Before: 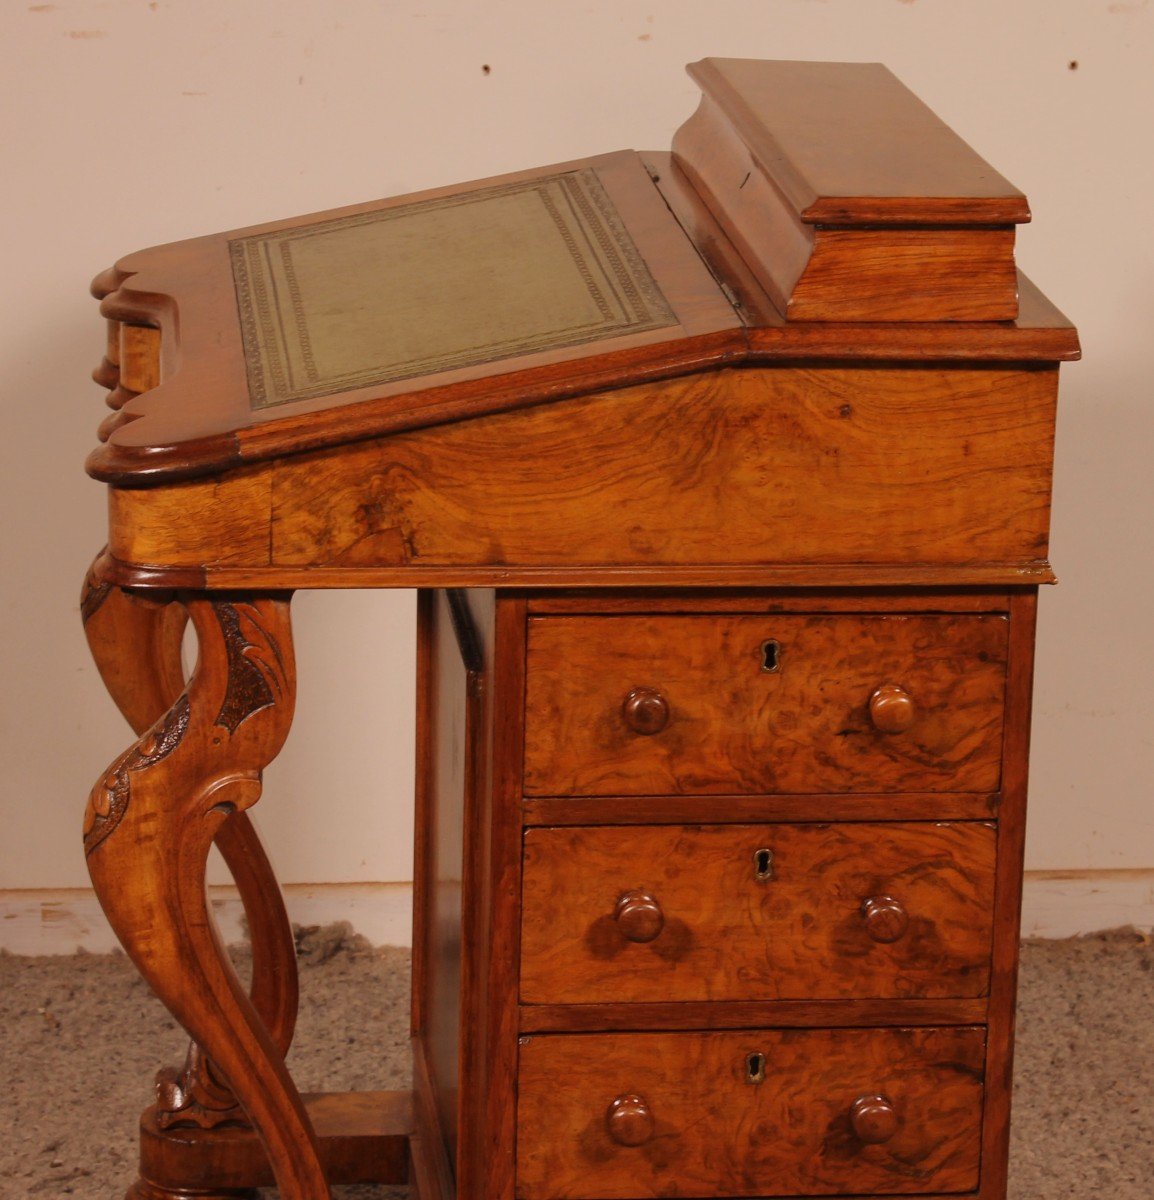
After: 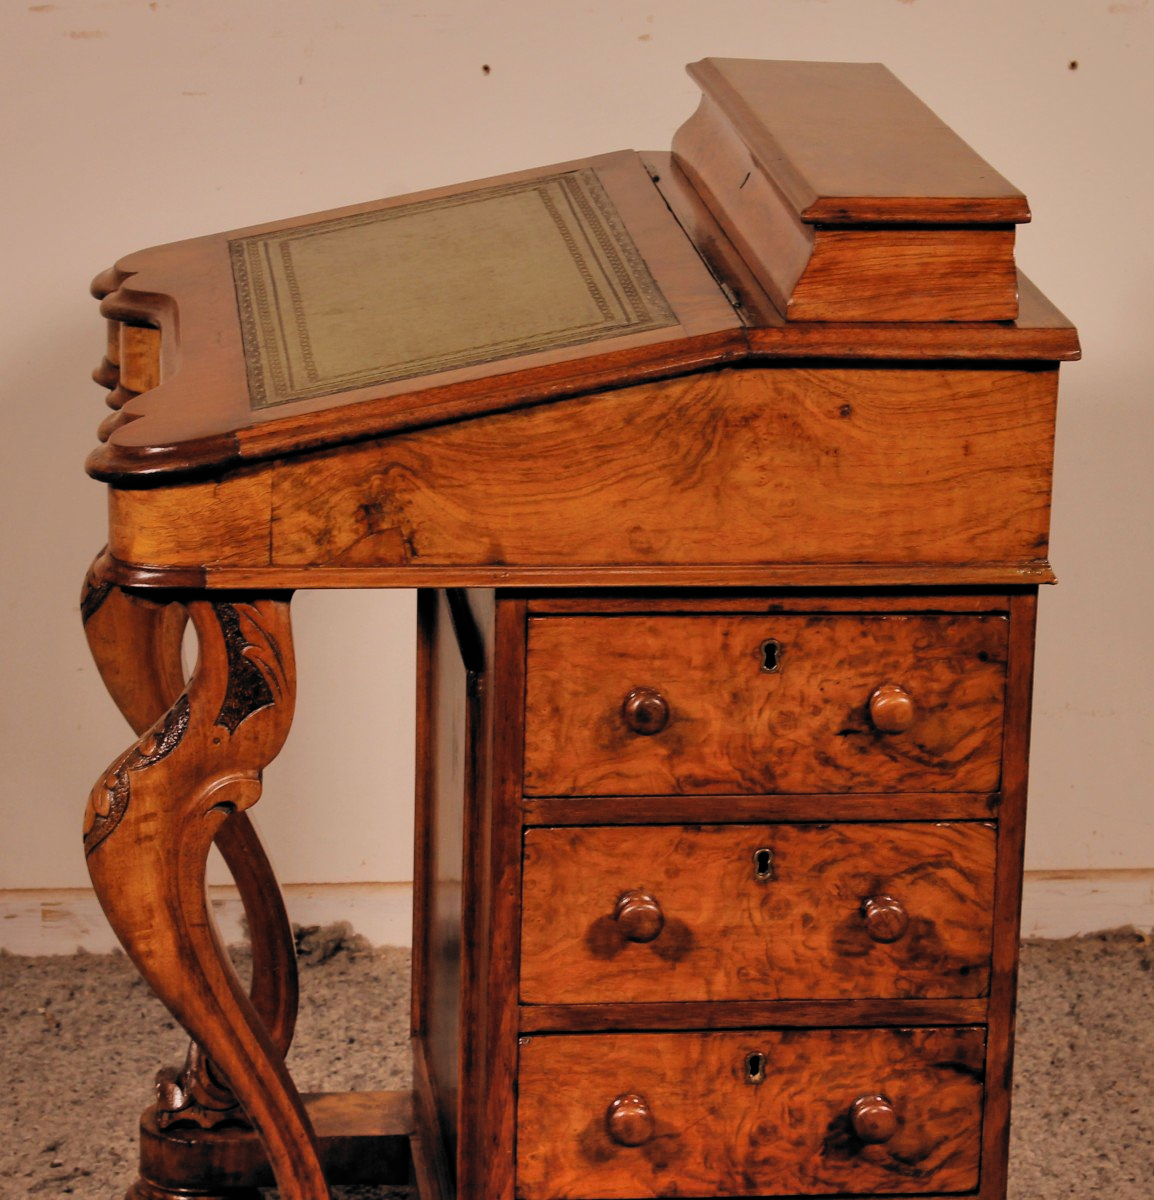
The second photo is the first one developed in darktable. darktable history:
shadows and highlights: low approximation 0.01, soften with gaussian
filmic rgb: black relative exposure -5.03 EV, white relative exposure 3.97 EV, hardness 2.9, contrast 1.298, highlights saturation mix -29.38%, color science v6 (2022)
